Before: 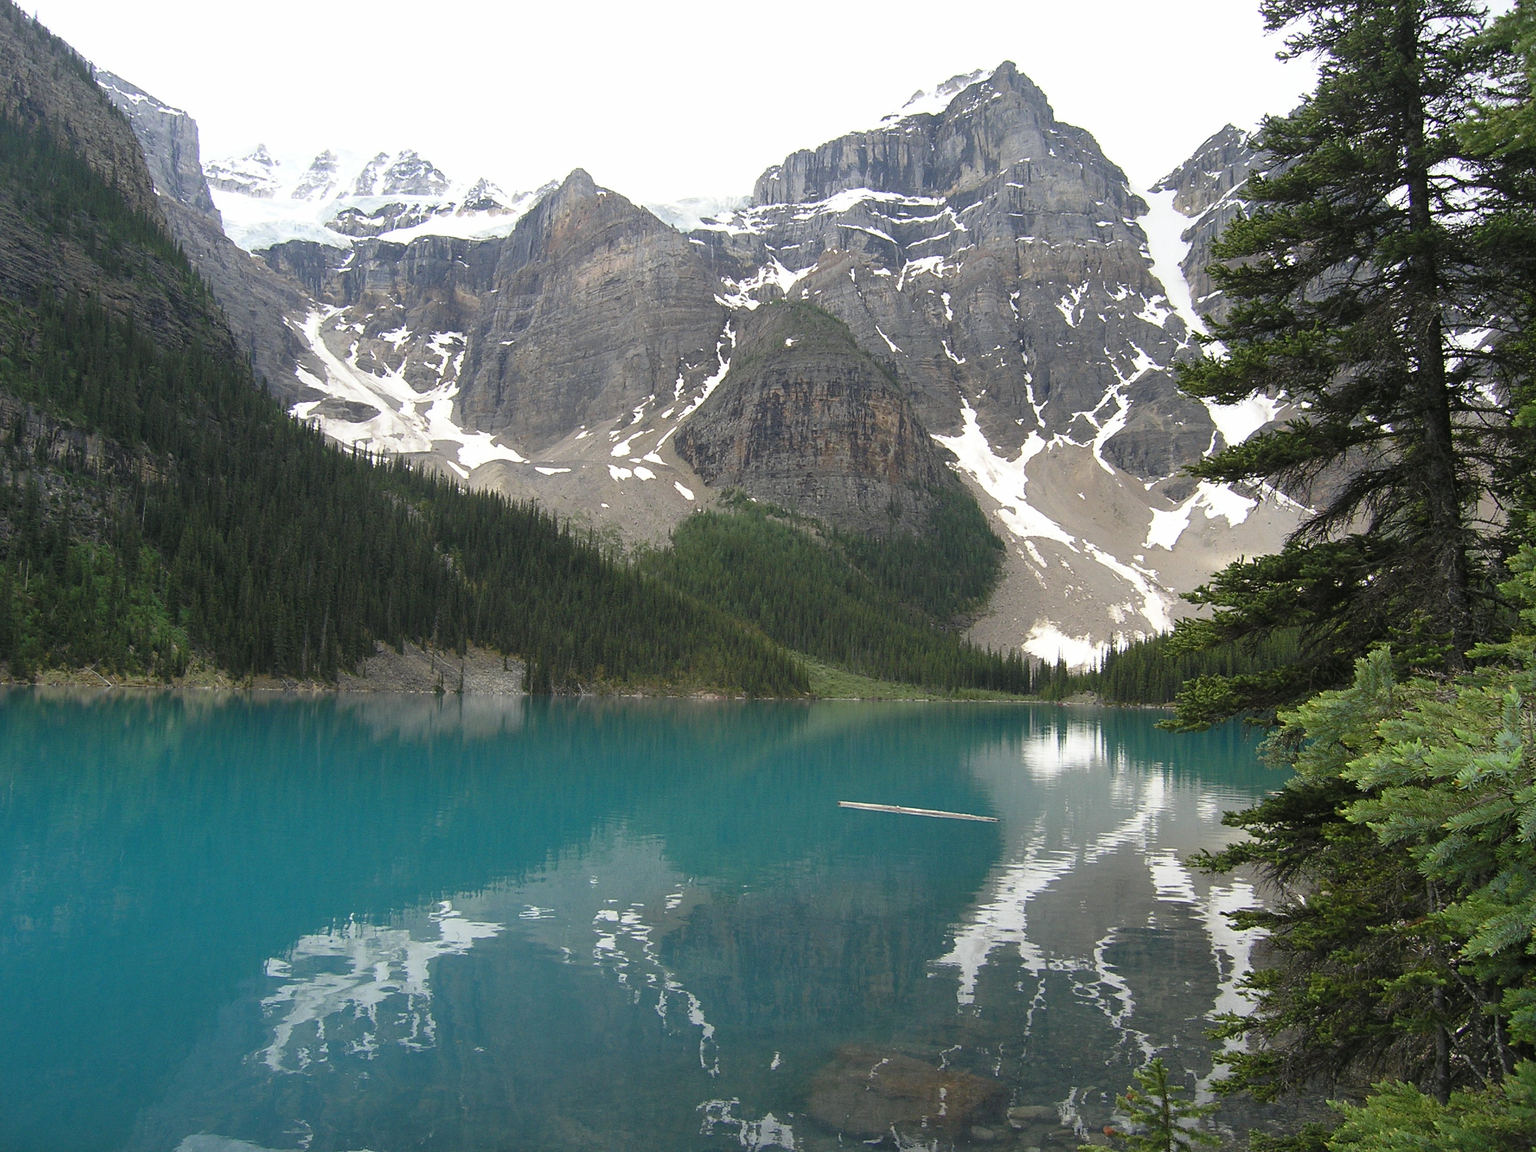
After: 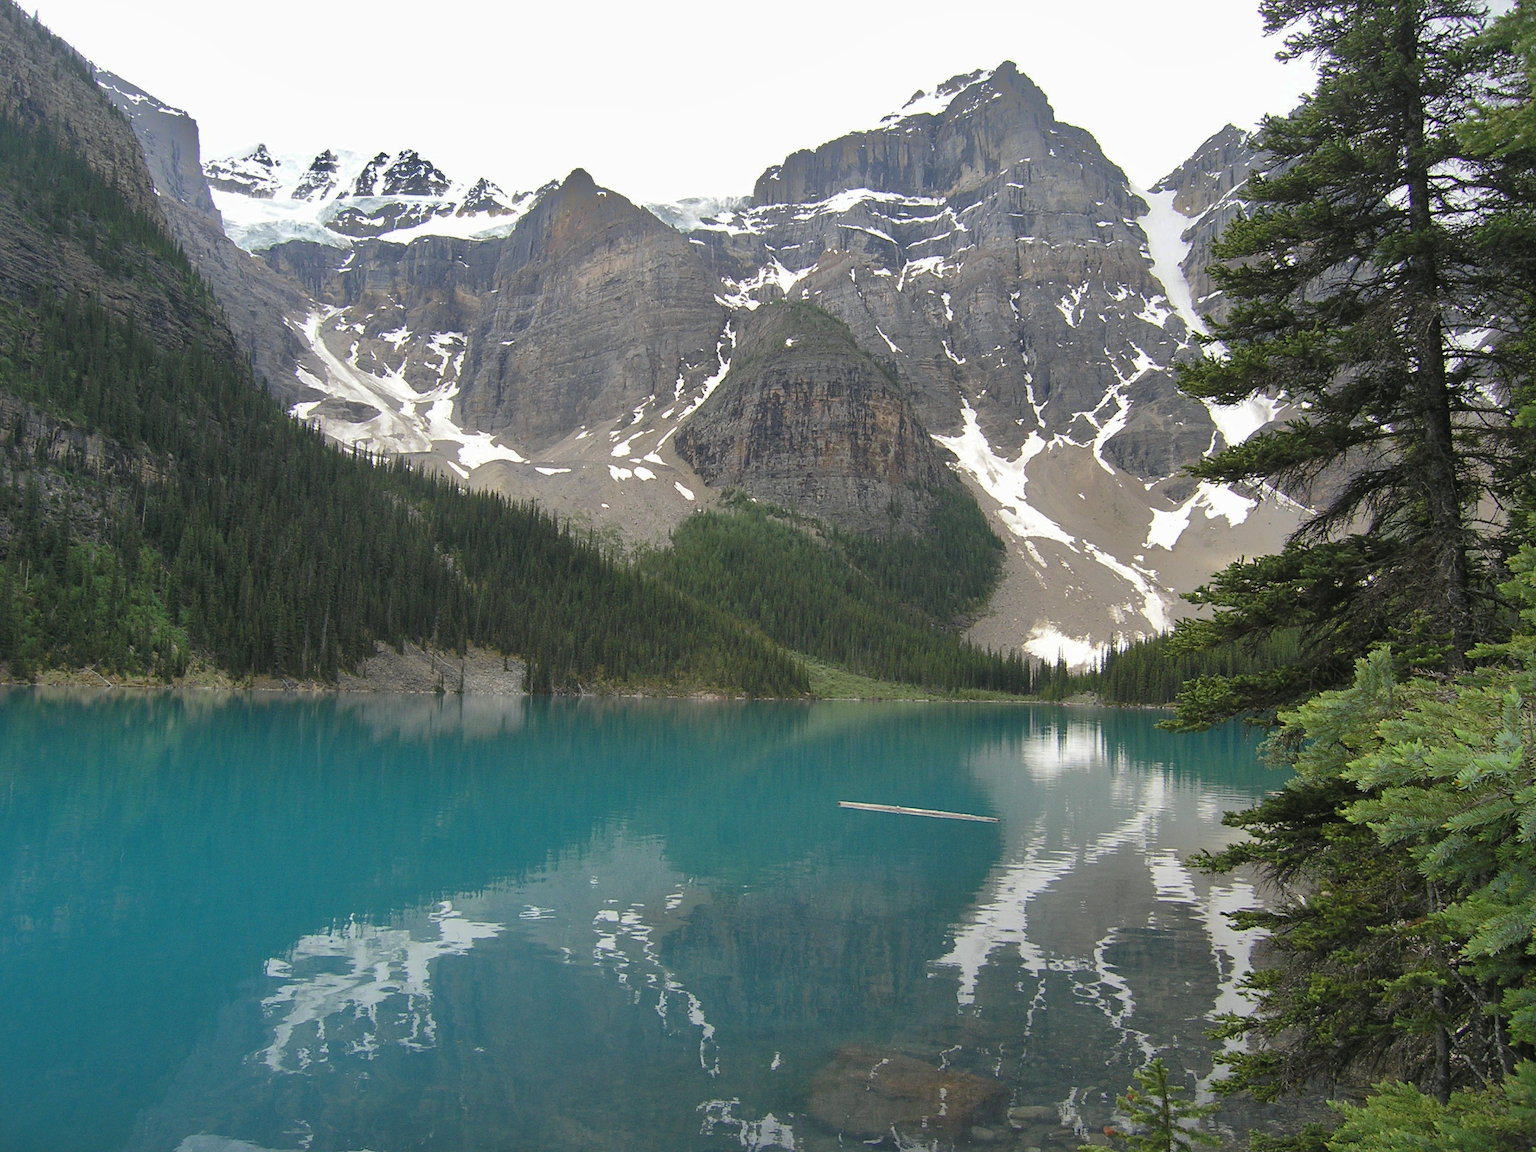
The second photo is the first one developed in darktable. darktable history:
shadows and highlights: shadows 38, highlights -74.98
